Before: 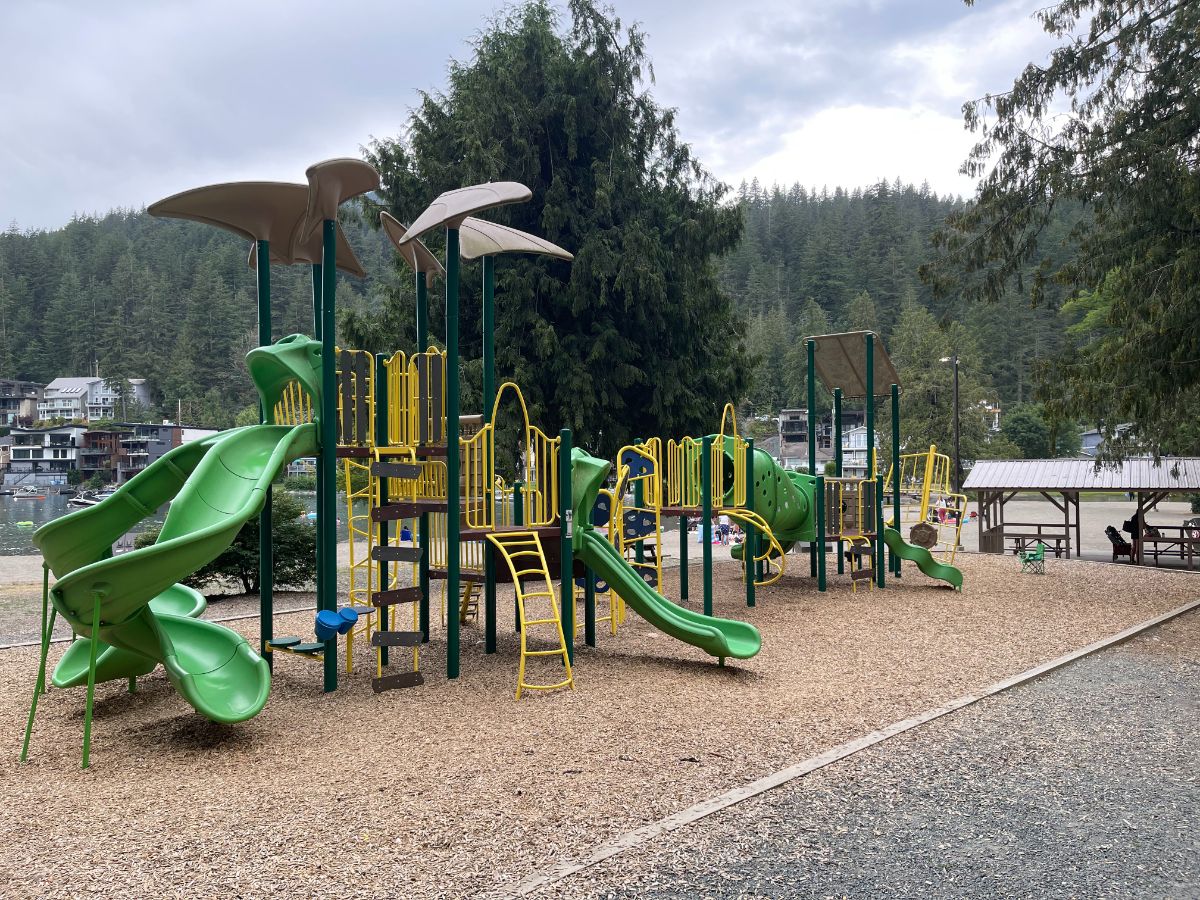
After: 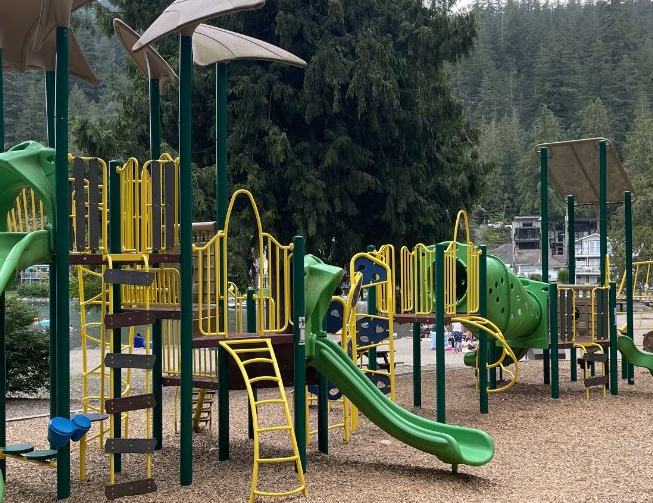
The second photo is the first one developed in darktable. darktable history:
crop and rotate: left 22.286%, top 21.473%, right 23.216%, bottom 22.633%
